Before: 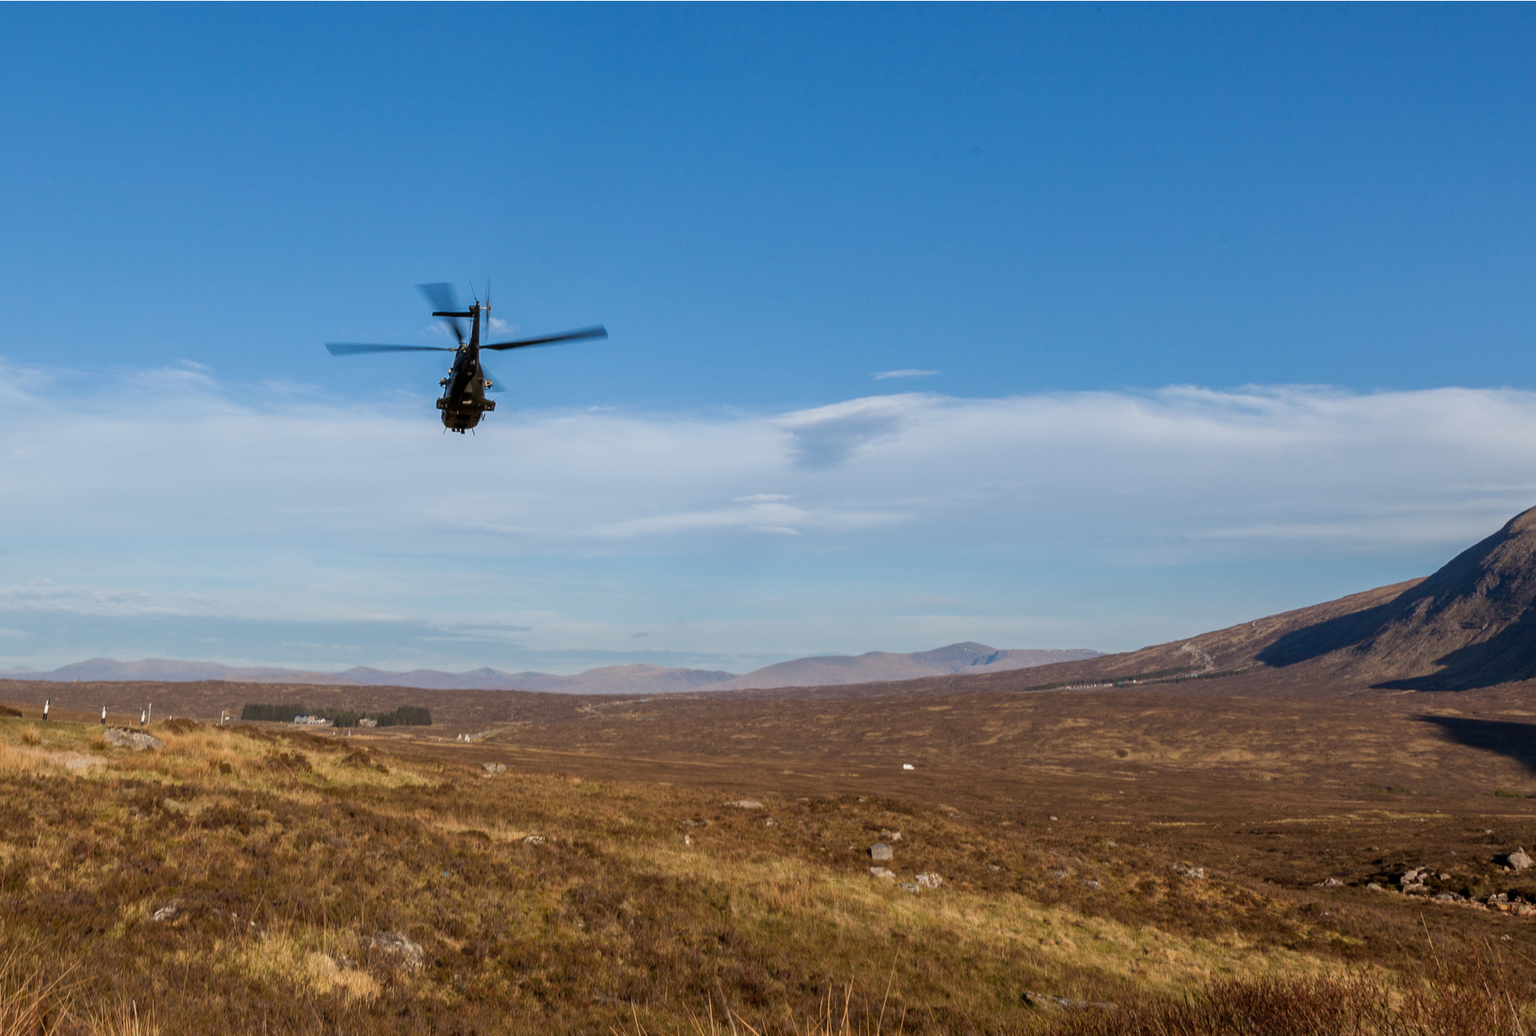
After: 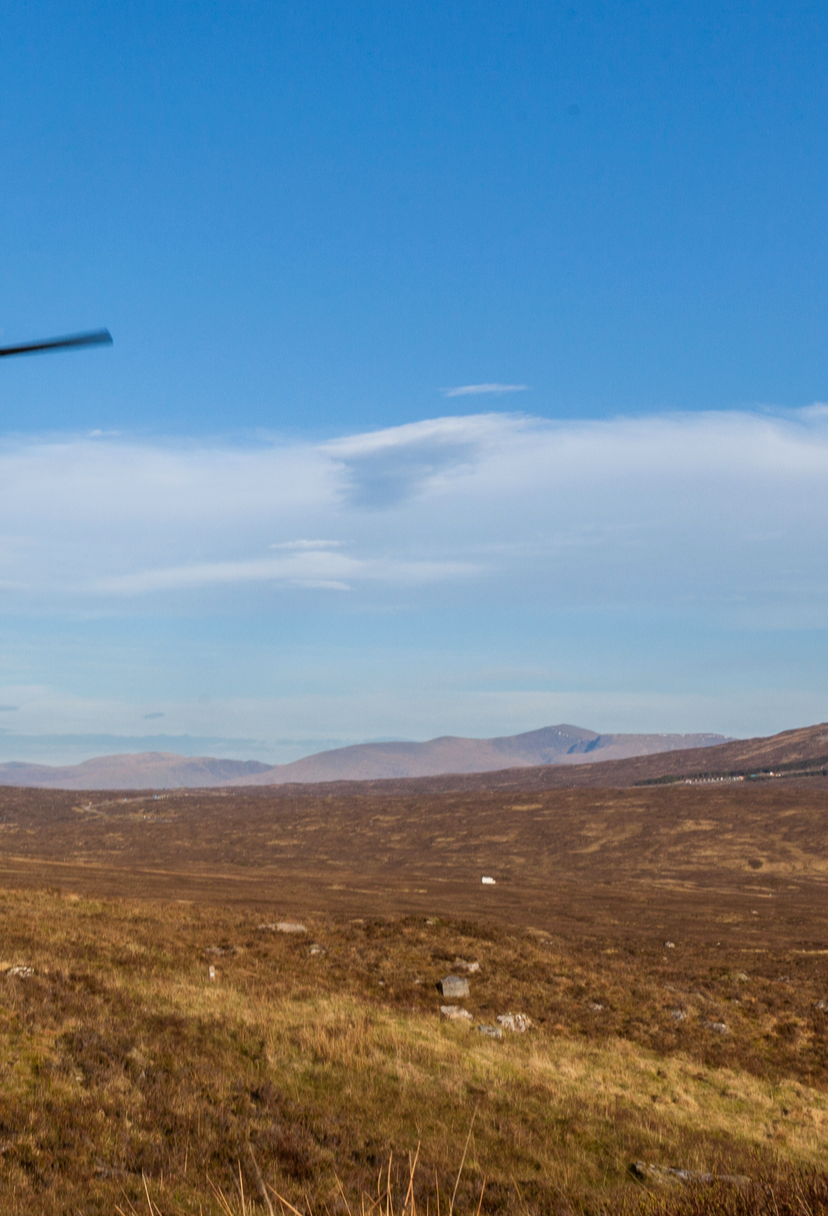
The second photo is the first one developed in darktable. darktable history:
contrast brightness saturation: contrast 0.098, brightness 0.035, saturation 0.087
crop: left 33.739%, top 6.037%, right 23.095%
